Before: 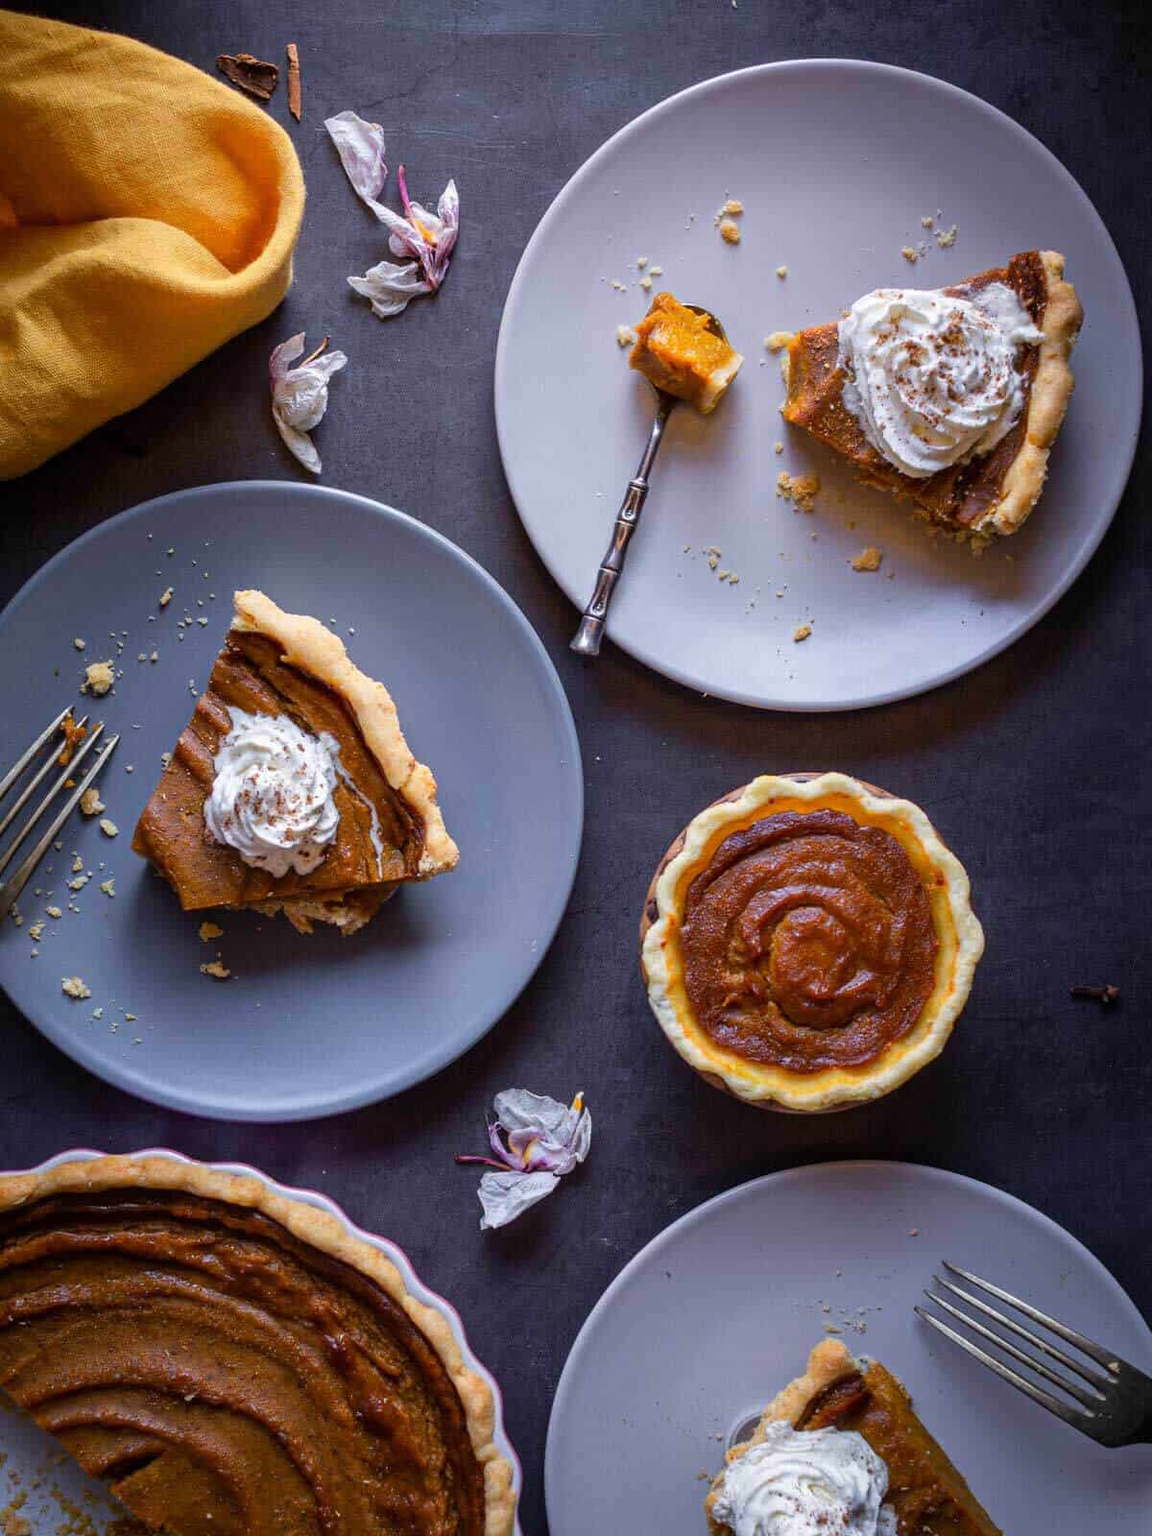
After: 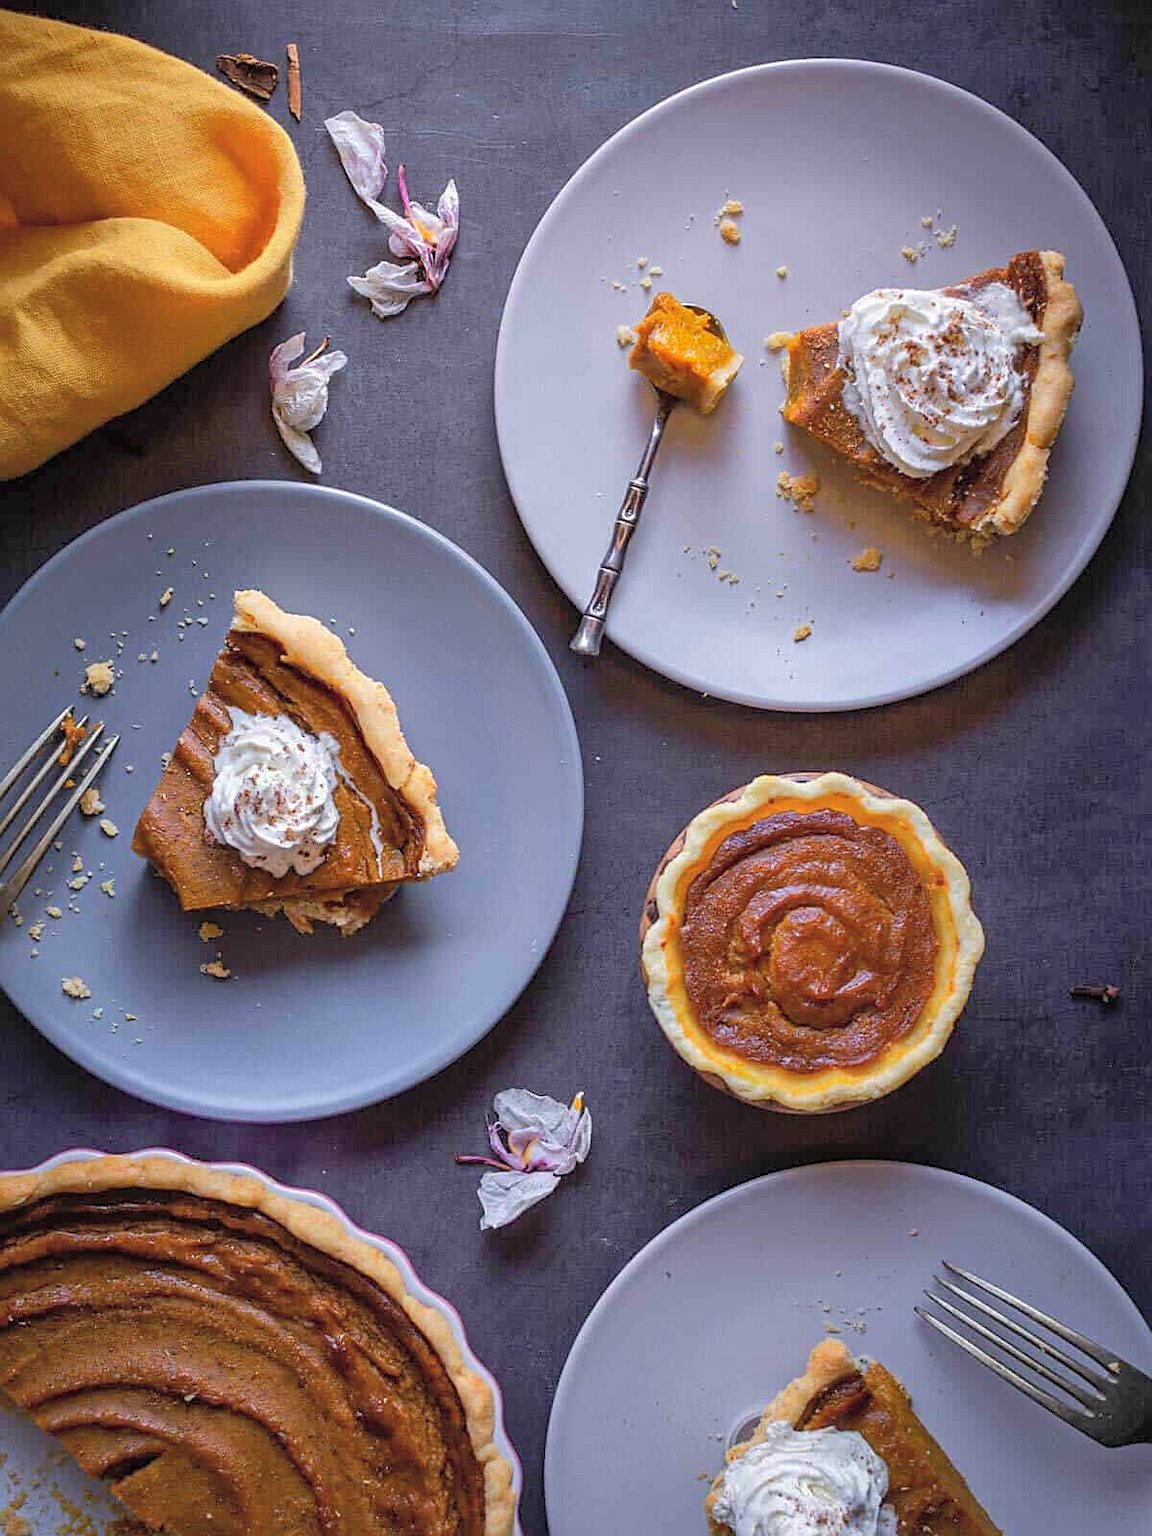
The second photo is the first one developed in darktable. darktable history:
shadows and highlights: on, module defaults
sharpen: on, module defaults
contrast brightness saturation: brightness 0.13
